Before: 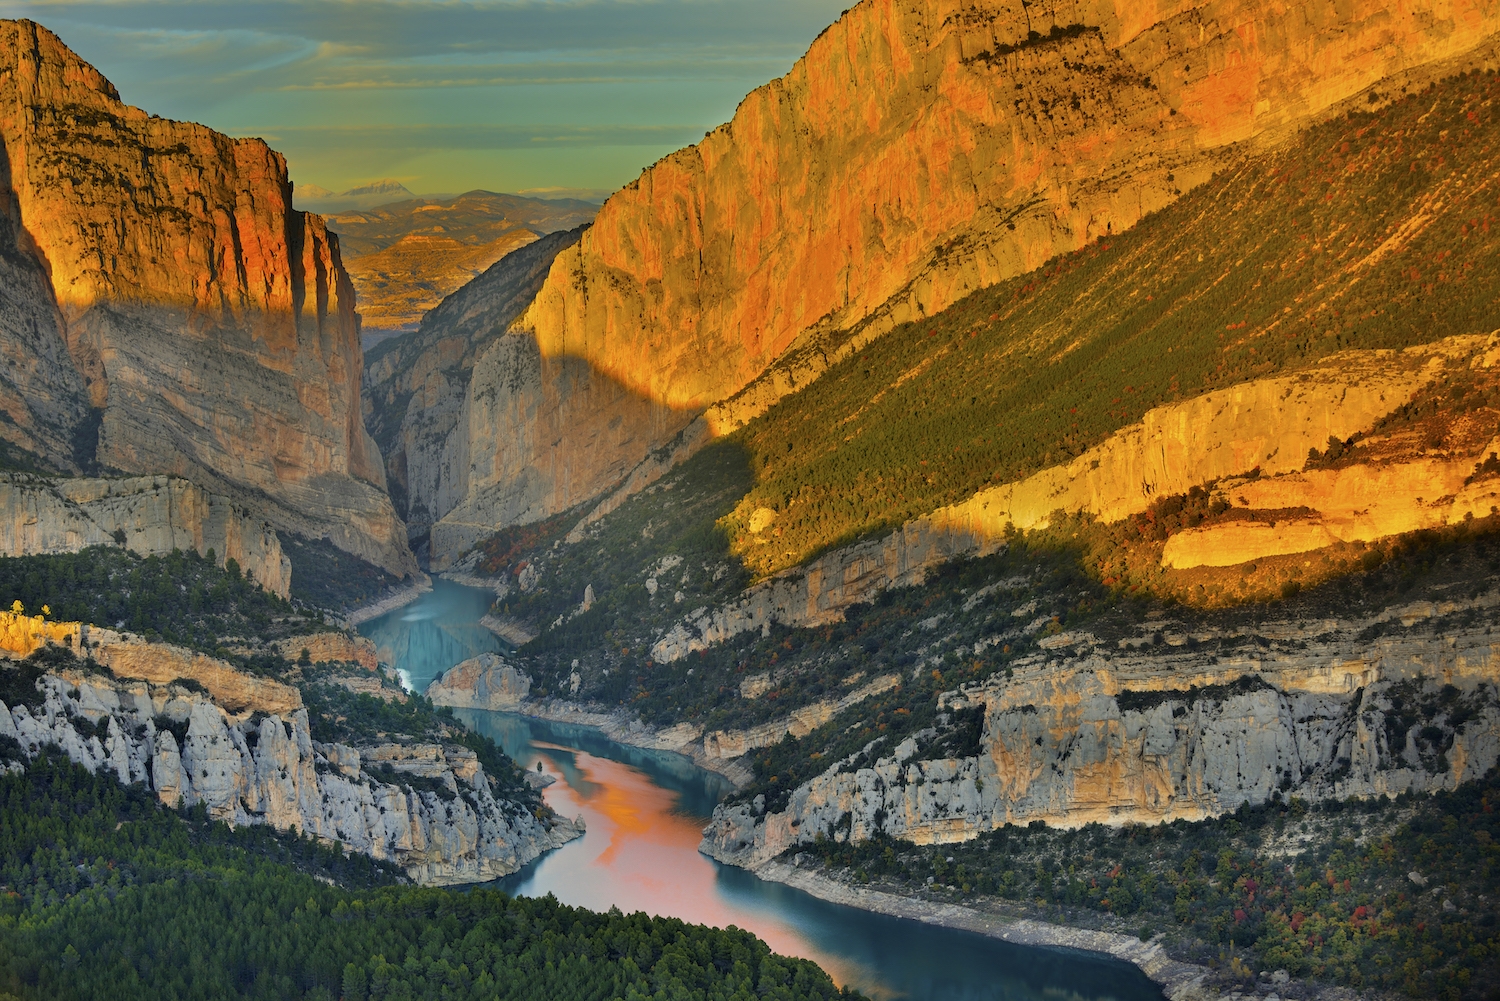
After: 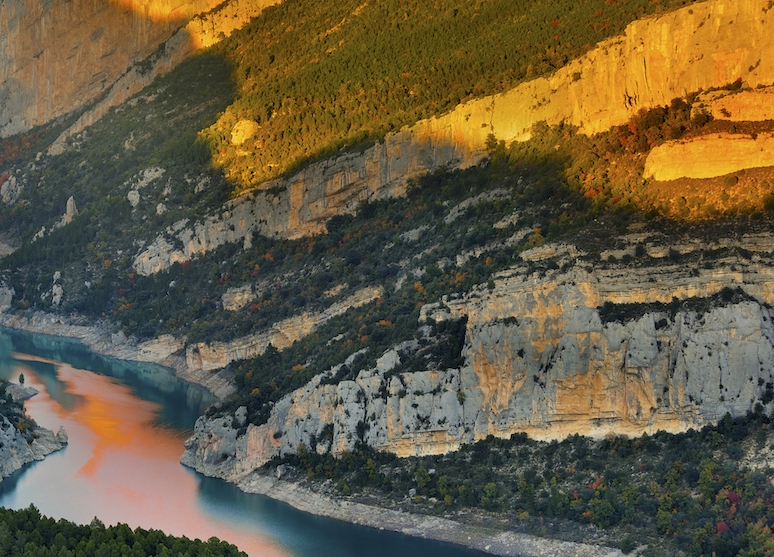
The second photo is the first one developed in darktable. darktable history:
crop: left 34.585%, top 38.781%, right 13.778%, bottom 5.487%
